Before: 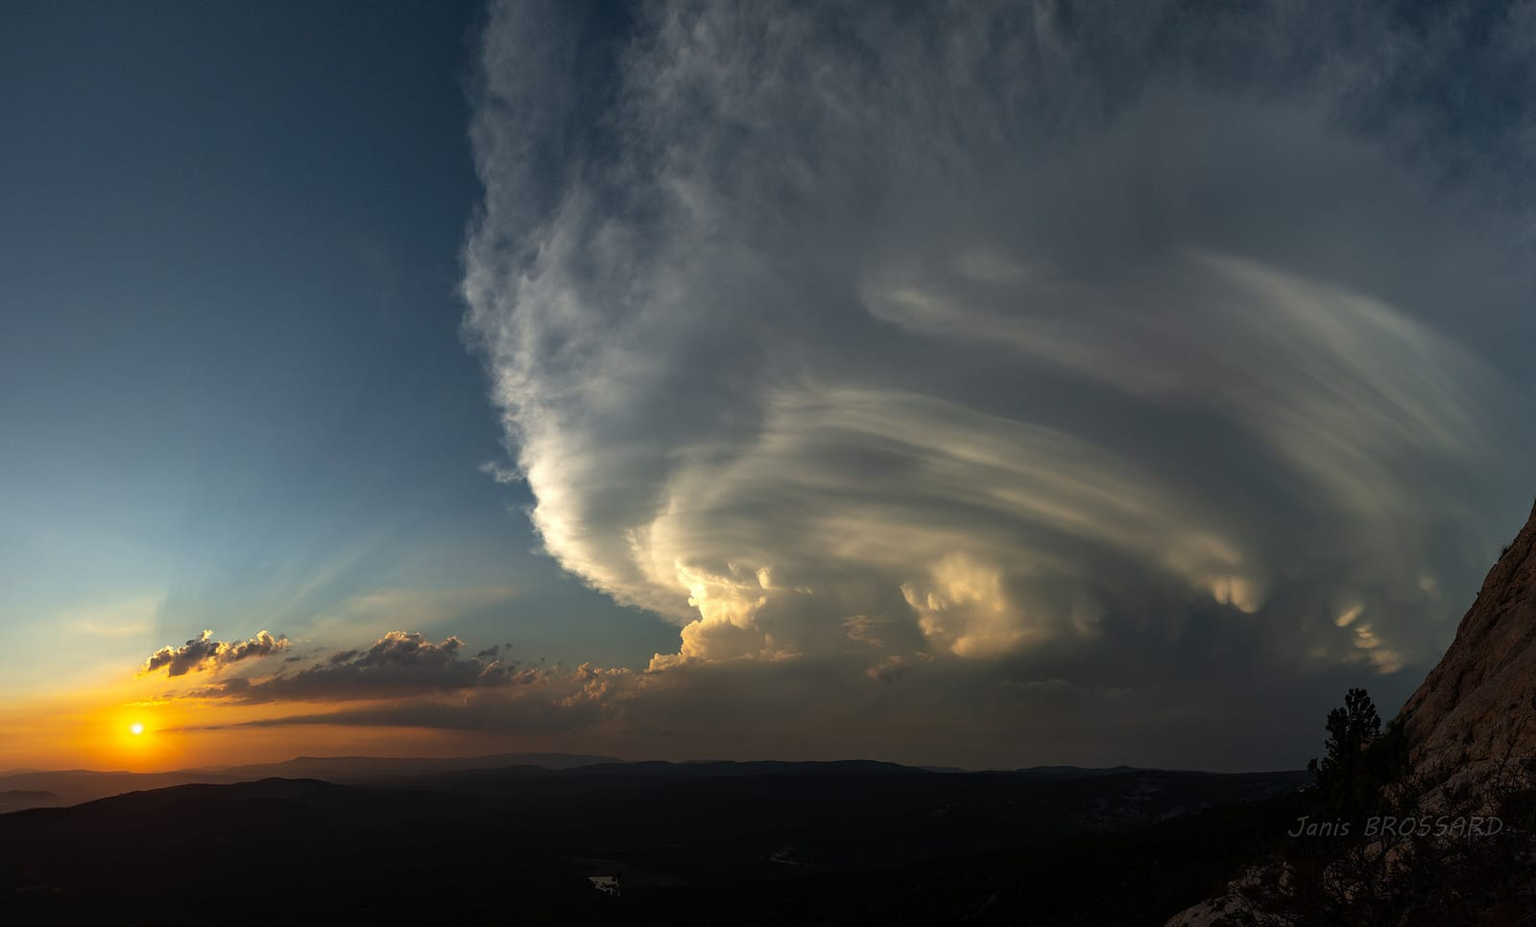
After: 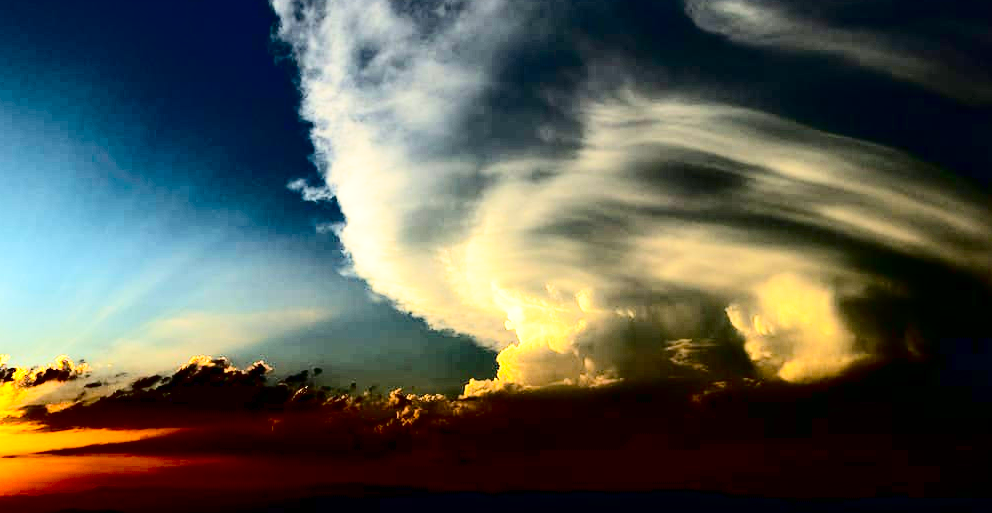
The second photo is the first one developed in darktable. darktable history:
contrast brightness saturation: contrast 0.77, brightness -1, saturation 1
crop: left 13.312%, top 31.28%, right 24.627%, bottom 15.582%
tone equalizer: -8 EV -0.55 EV
base curve: curves: ch0 [(0, 0) (0.028, 0.03) (0.121, 0.232) (0.46, 0.748) (0.859, 0.968) (1, 1)], preserve colors none
